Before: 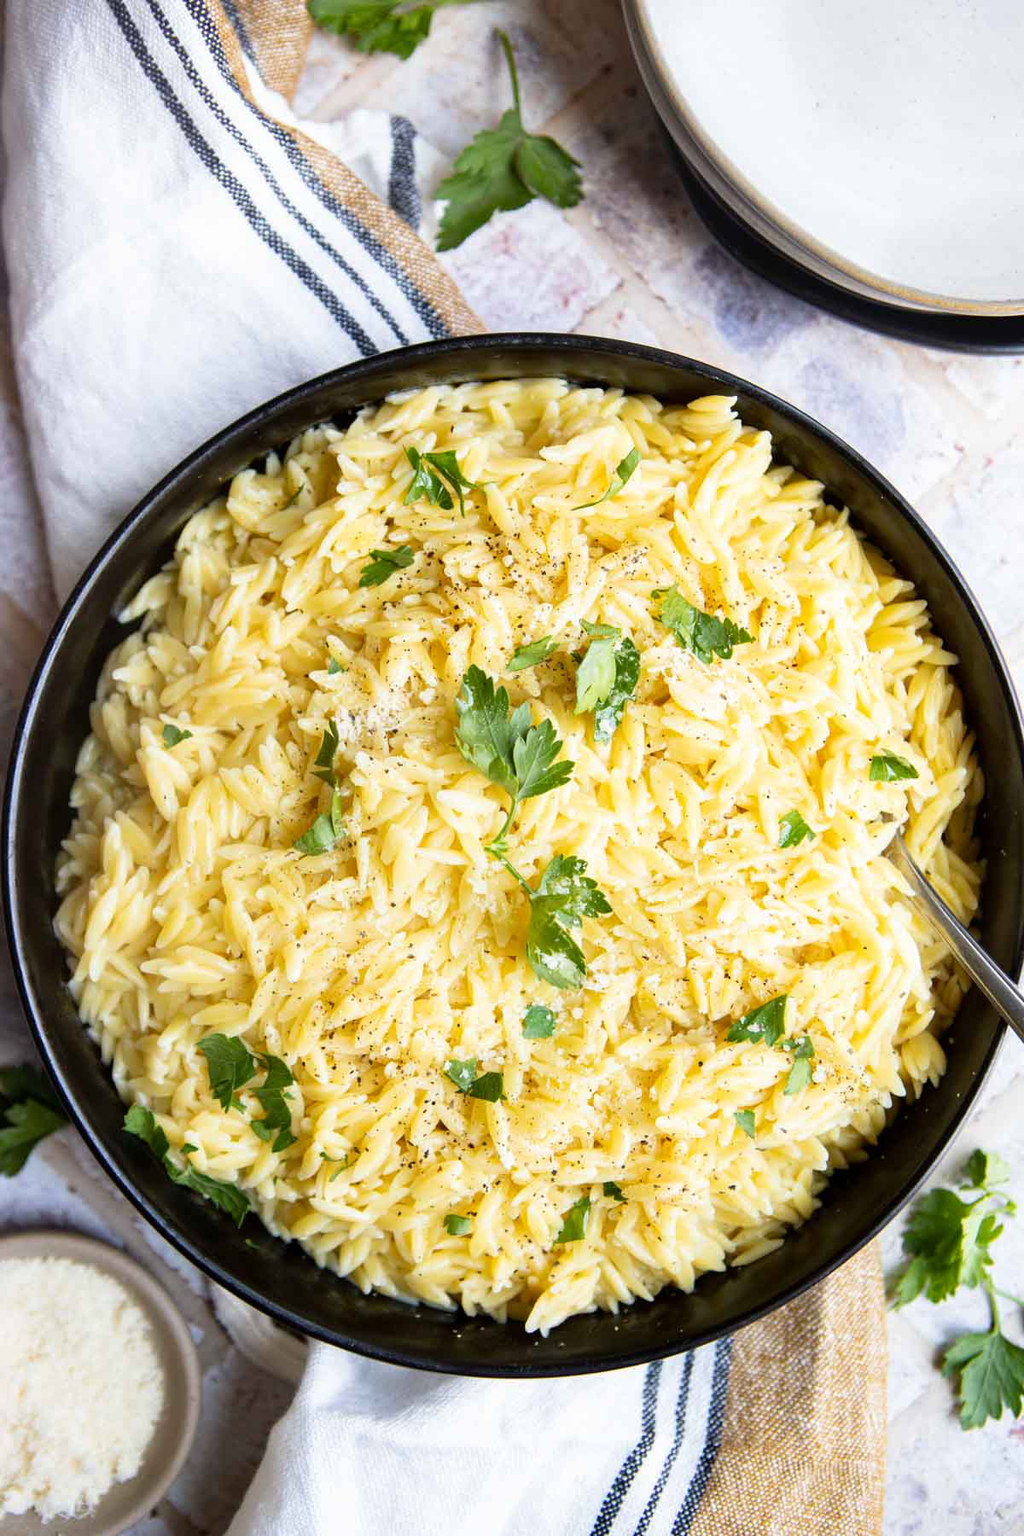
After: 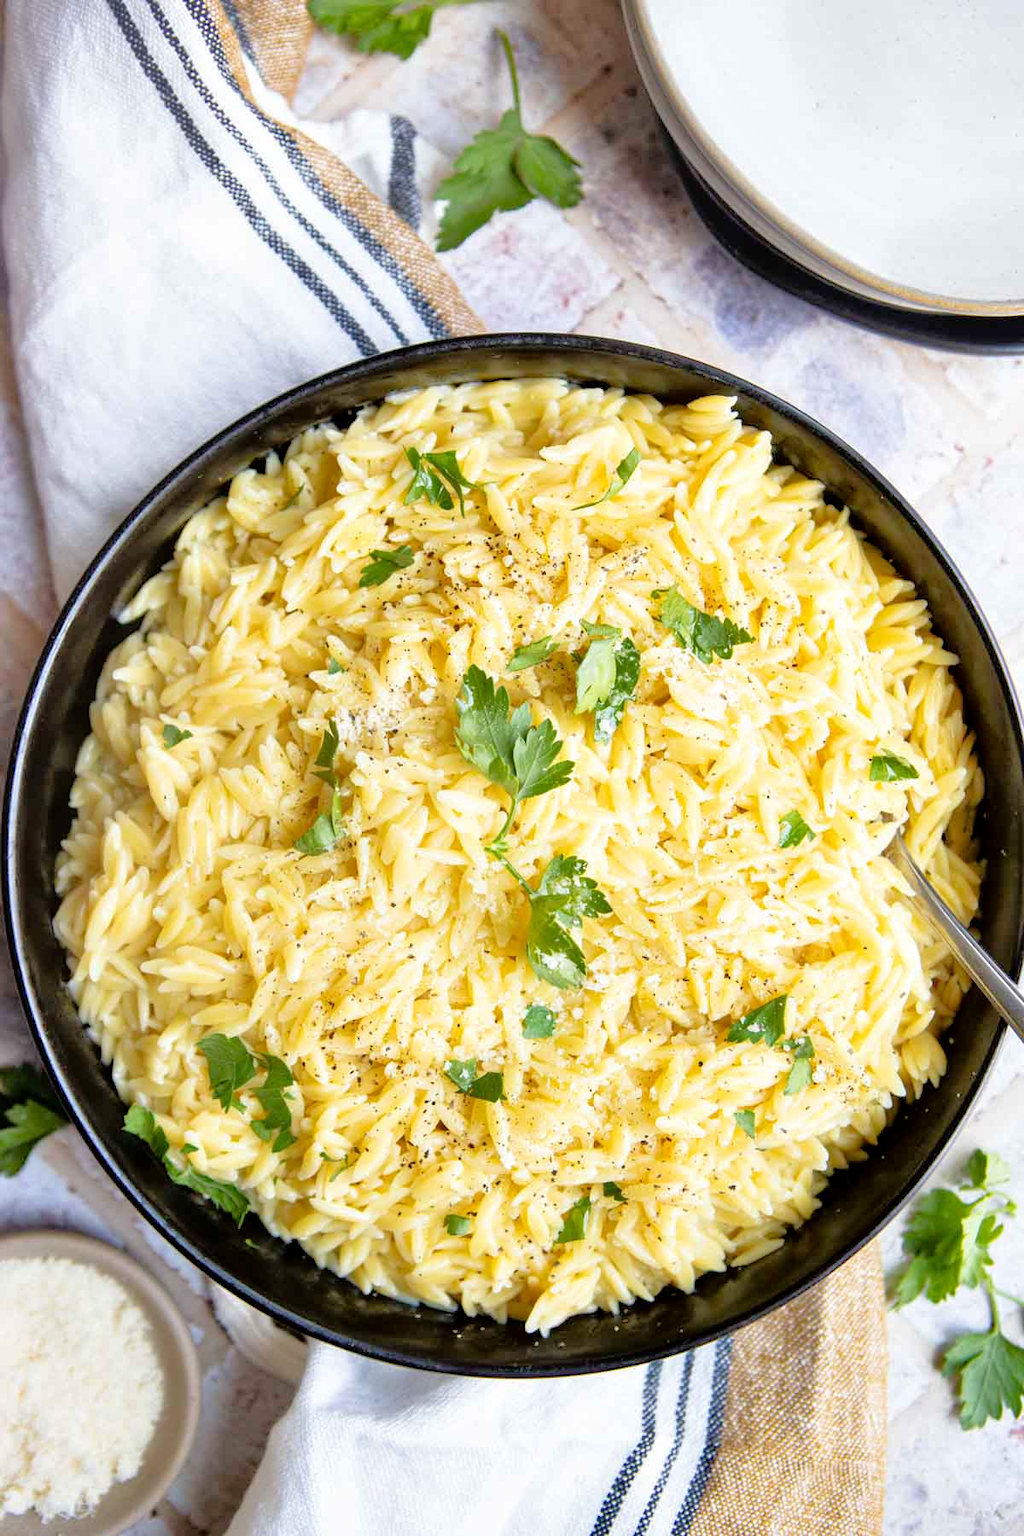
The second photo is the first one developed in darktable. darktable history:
exposure: black level correction 0.001, compensate highlight preservation false
tone equalizer: -7 EV 0.15 EV, -6 EV 0.6 EV, -5 EV 1.15 EV, -4 EV 1.33 EV, -3 EV 1.15 EV, -2 EV 0.6 EV, -1 EV 0.15 EV, mask exposure compensation -0.5 EV
